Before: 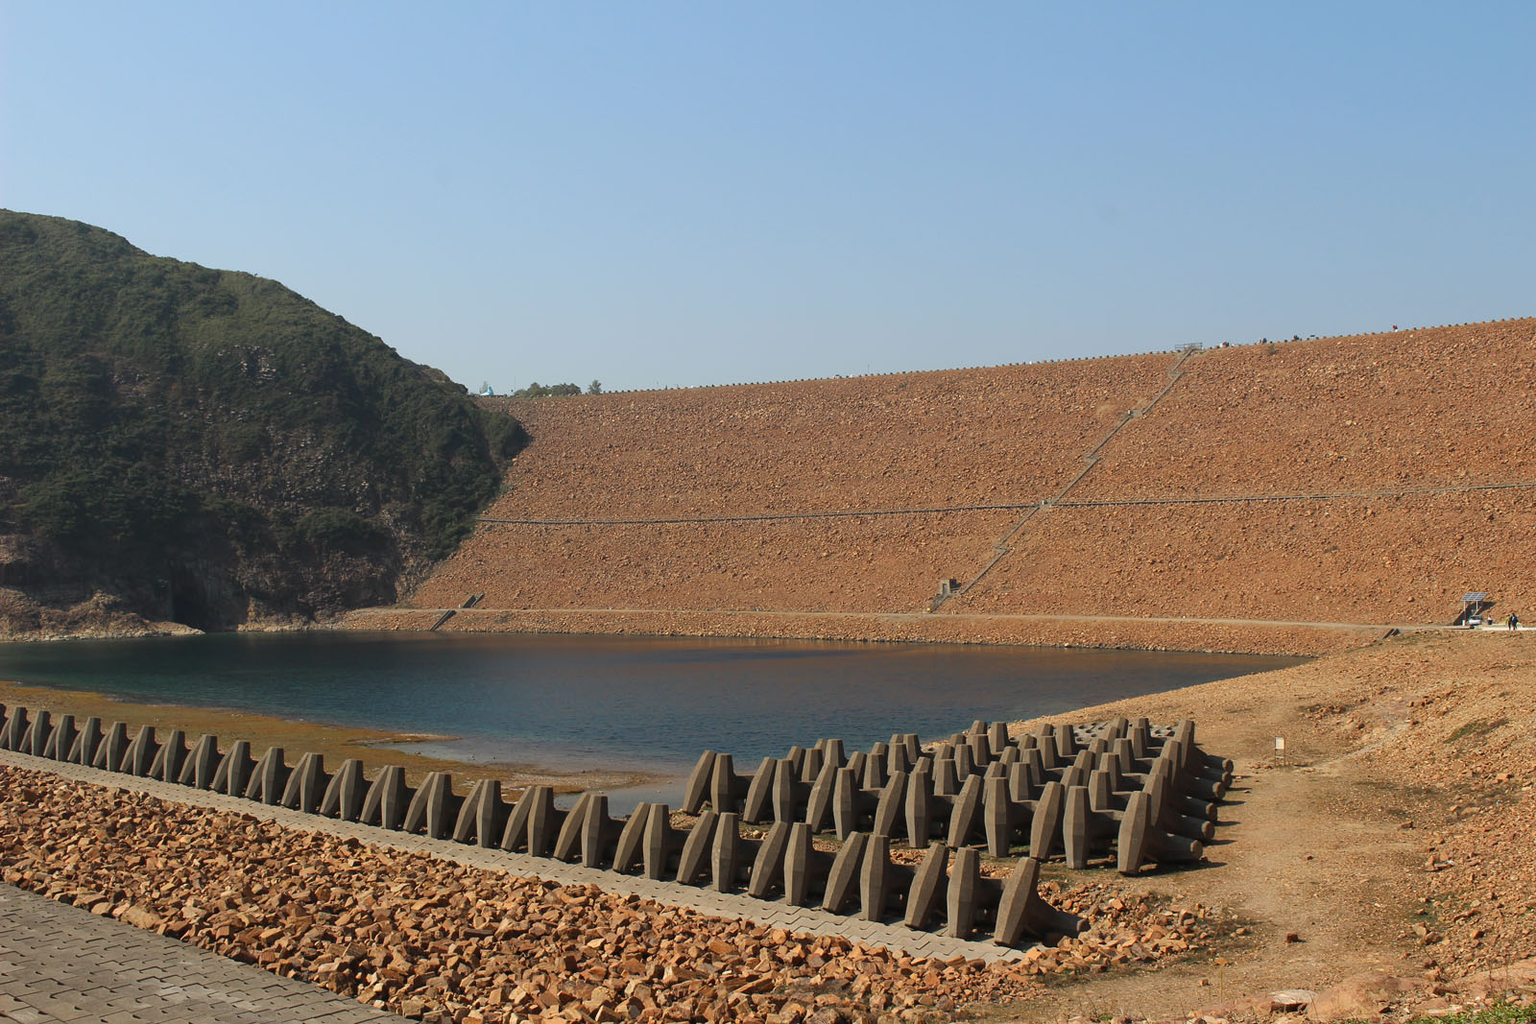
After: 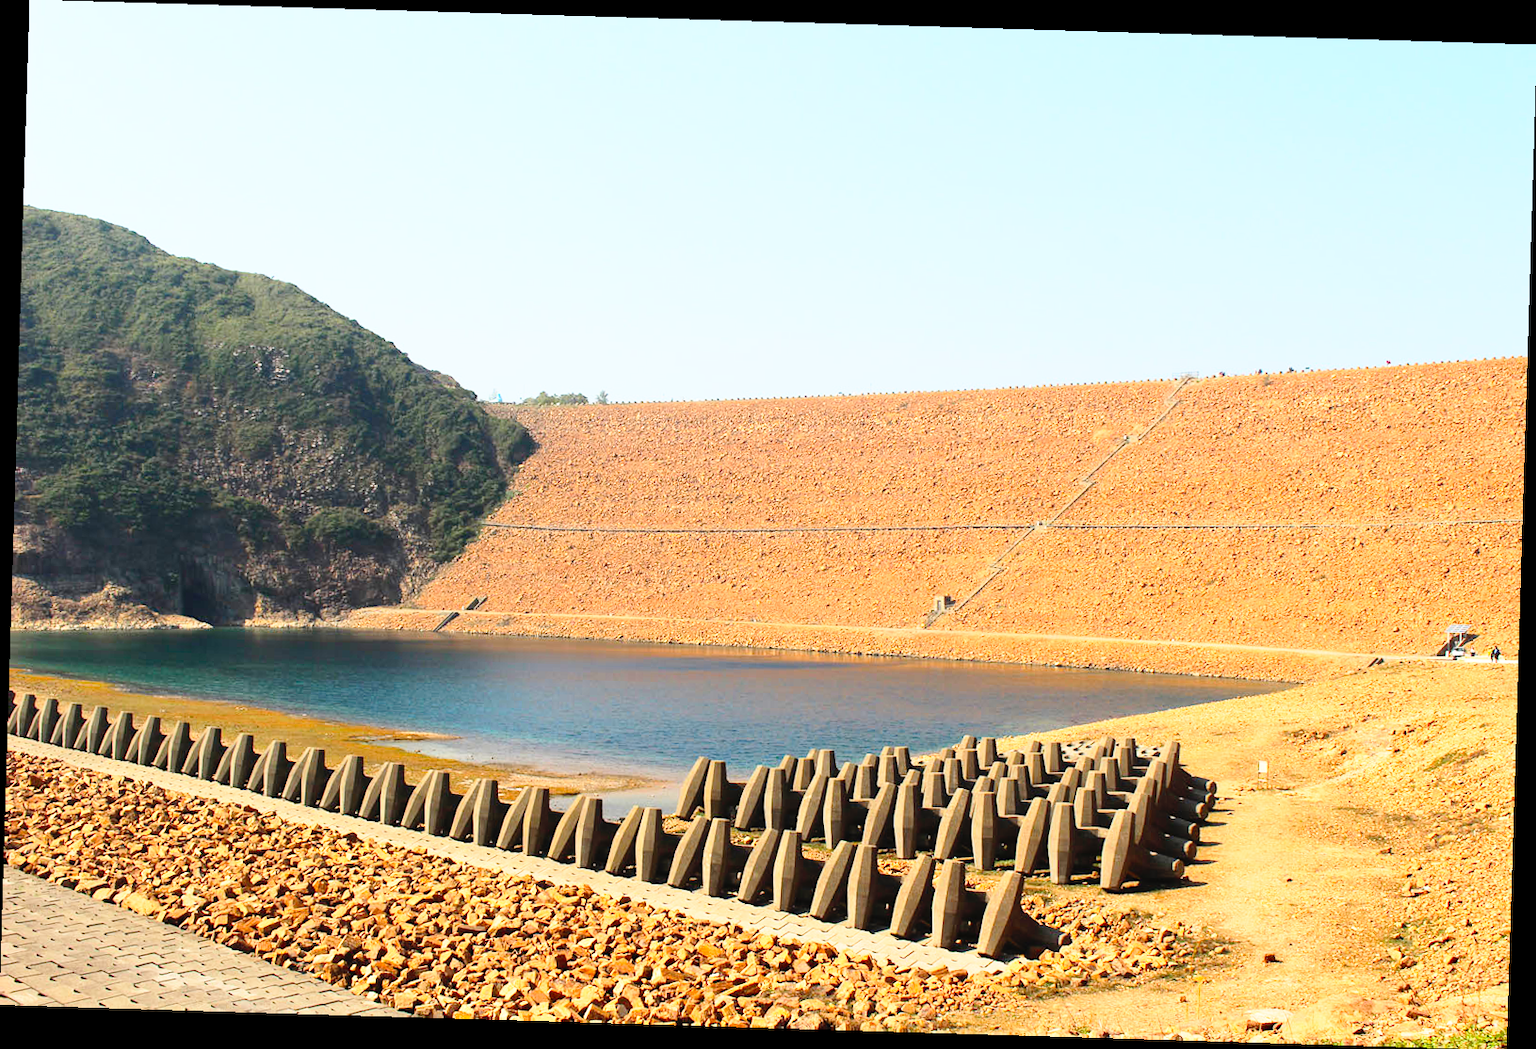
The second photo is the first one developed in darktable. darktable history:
base curve: curves: ch0 [(0, 0) (0.012, 0.01) (0.073, 0.168) (0.31, 0.711) (0.645, 0.957) (1, 1)], preserve colors none
contrast brightness saturation: contrast 0.2, brightness 0.16, saturation 0.22
rotate and perspective: rotation 1.72°, automatic cropping off
color balance rgb: perceptual saturation grading › global saturation 10%, global vibrance 10%
